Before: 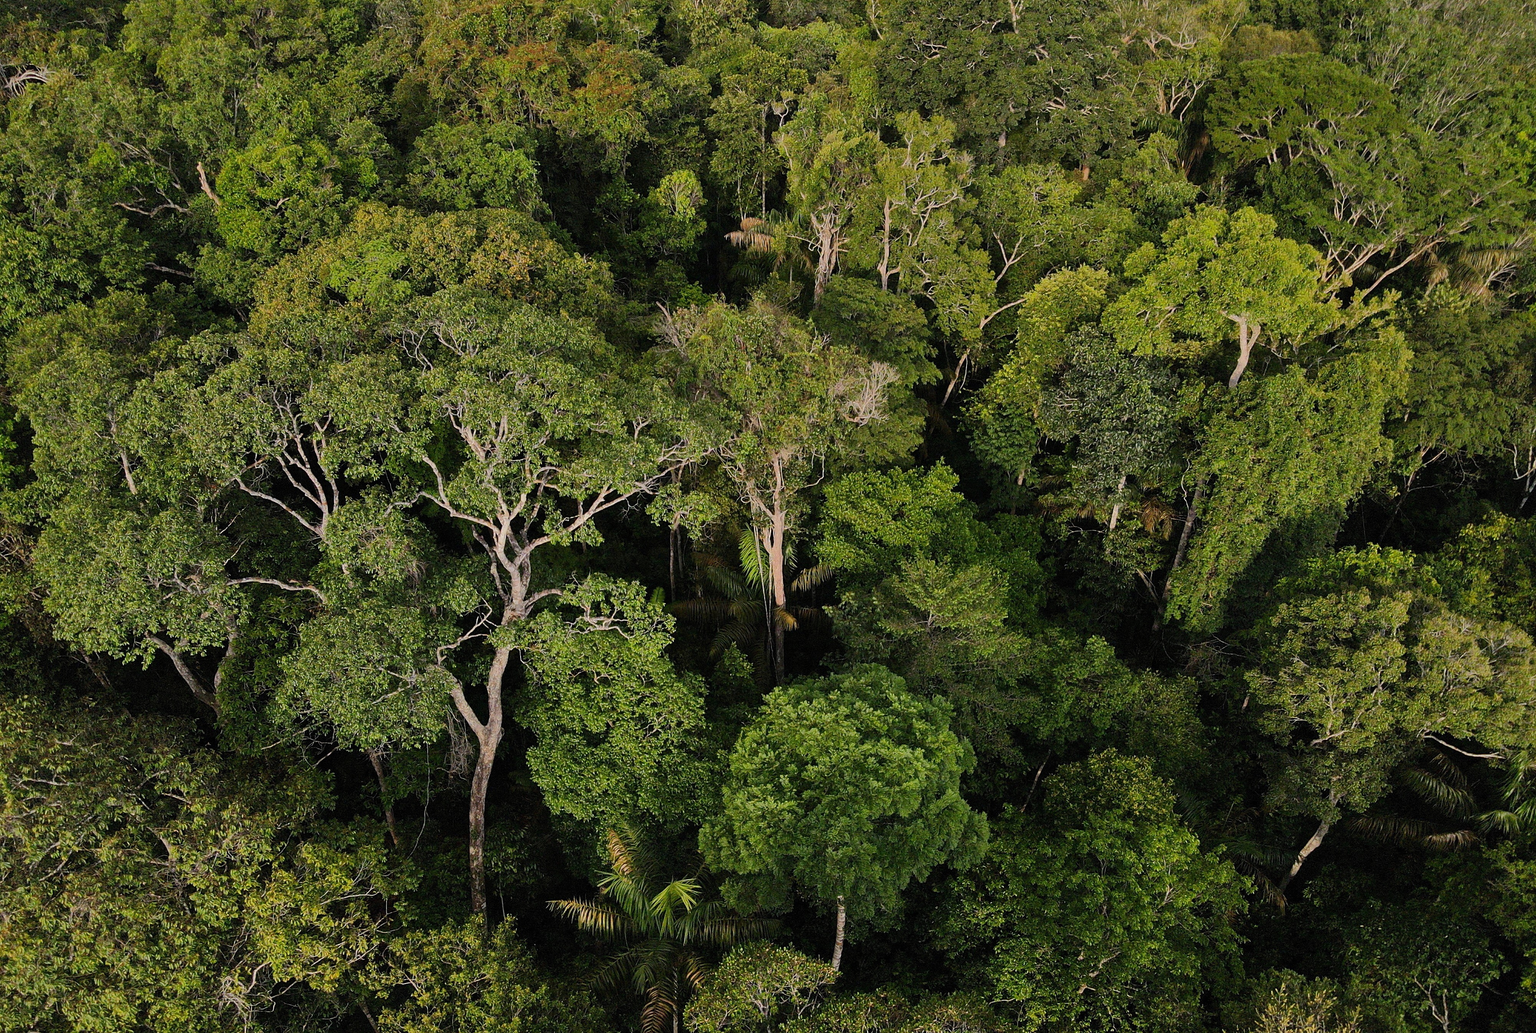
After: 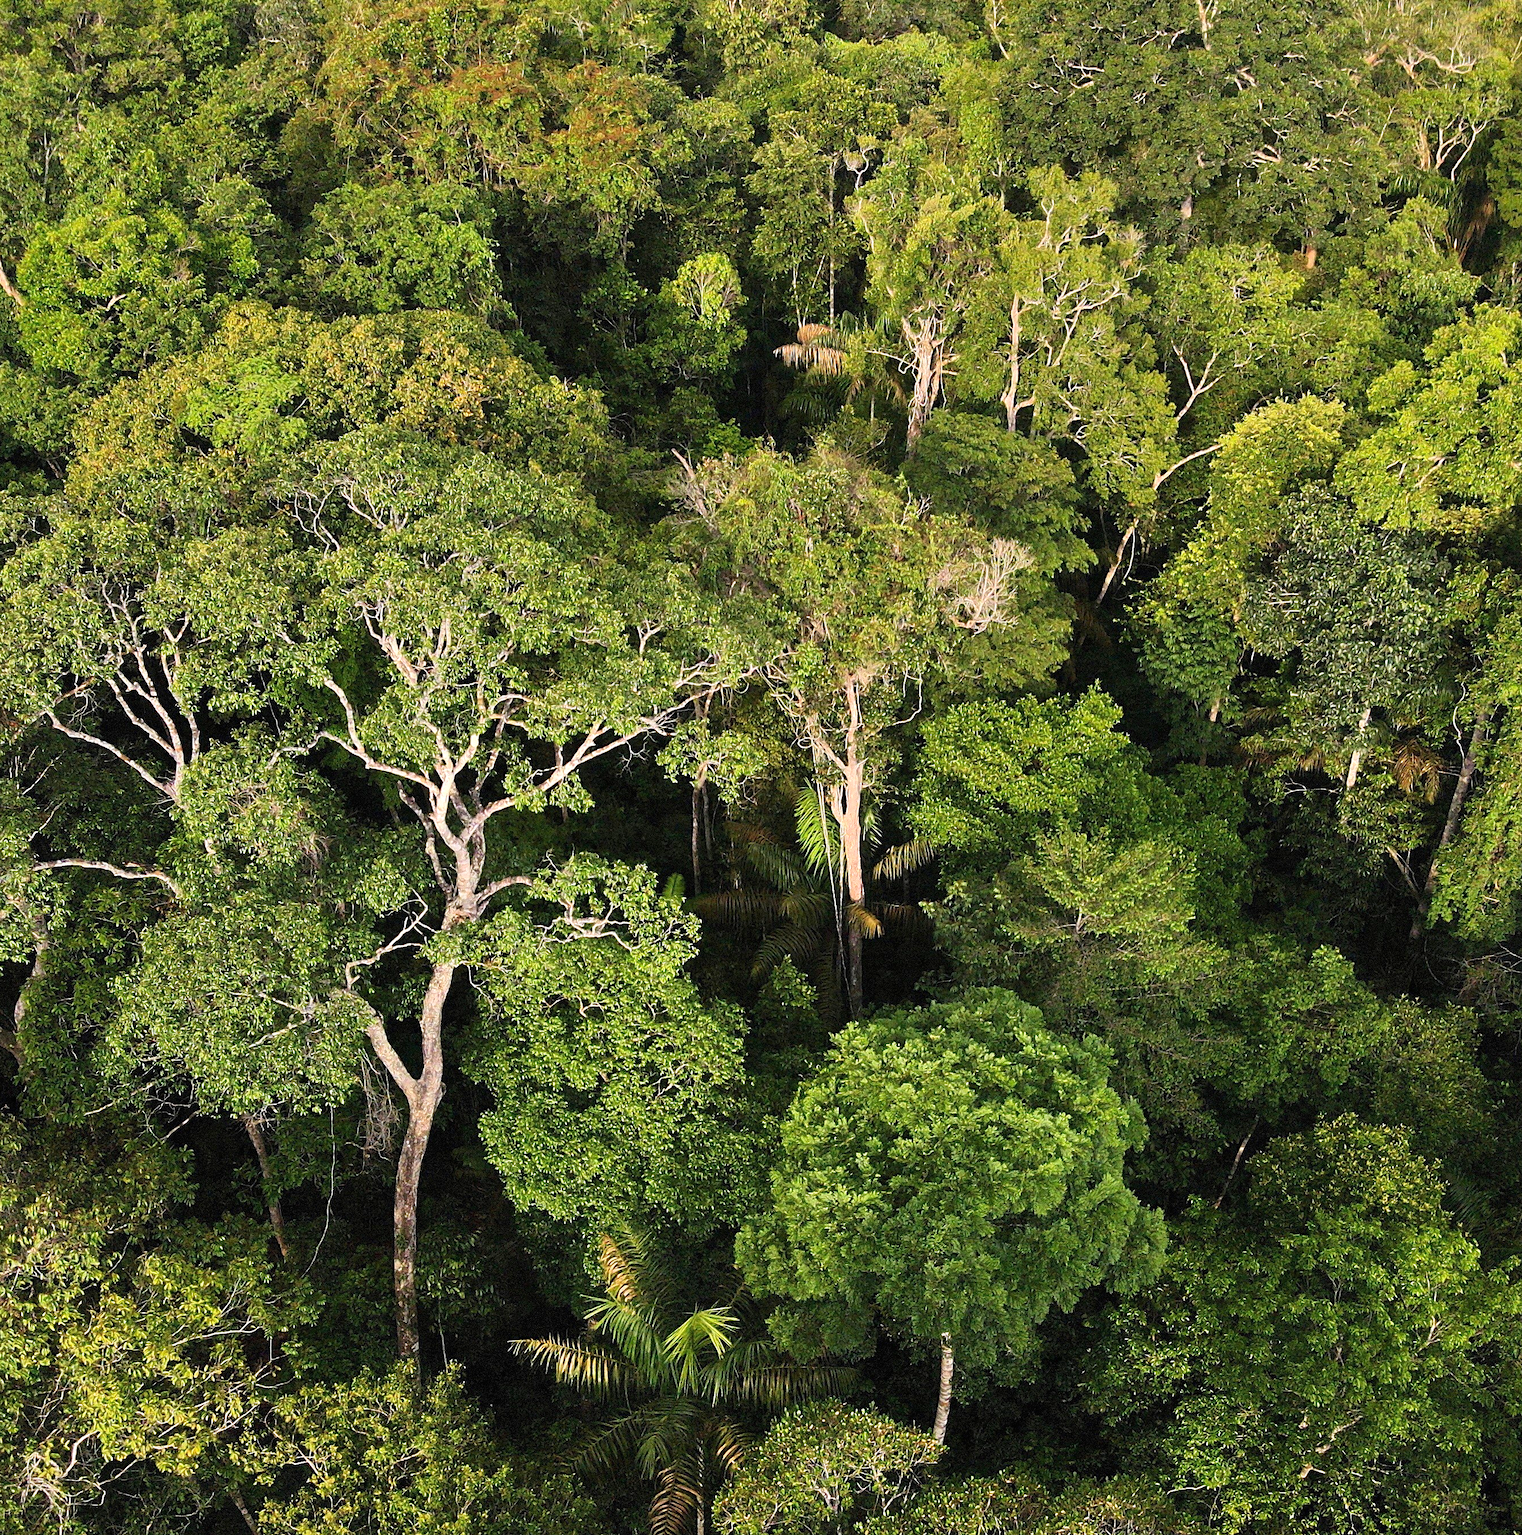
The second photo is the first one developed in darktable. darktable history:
exposure: black level correction 0, exposure 0.861 EV, compensate highlight preservation false
crop and rotate: left 13.349%, right 19.985%
sharpen: radius 5.328, amount 0.311, threshold 26.08
velvia: strength 15.51%
